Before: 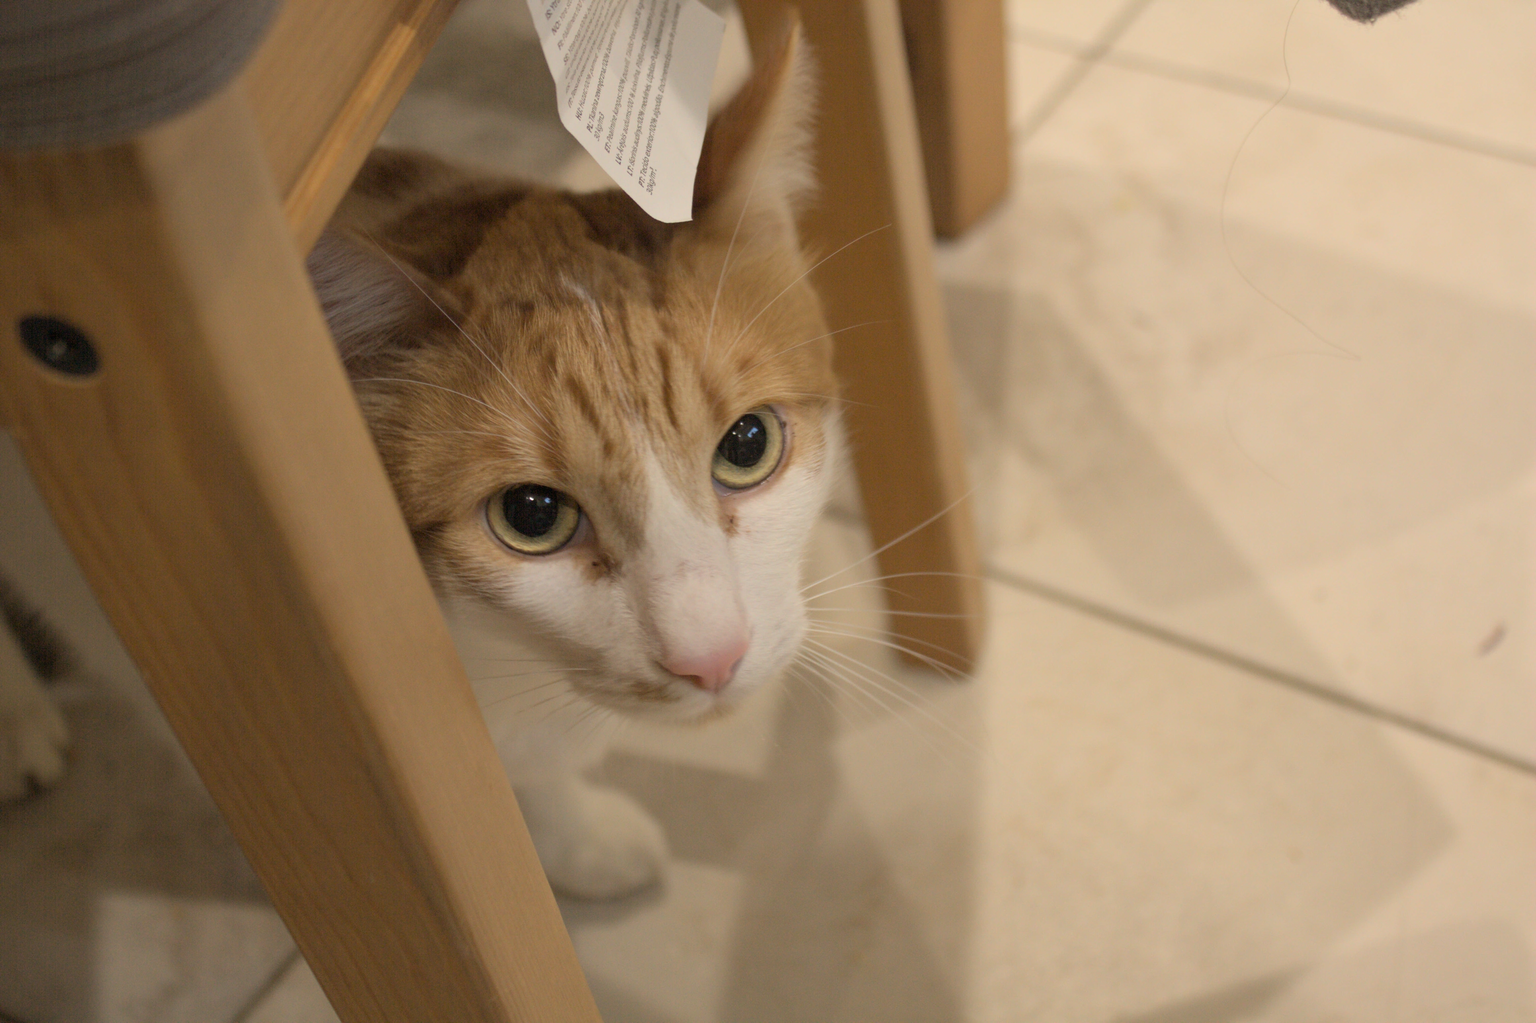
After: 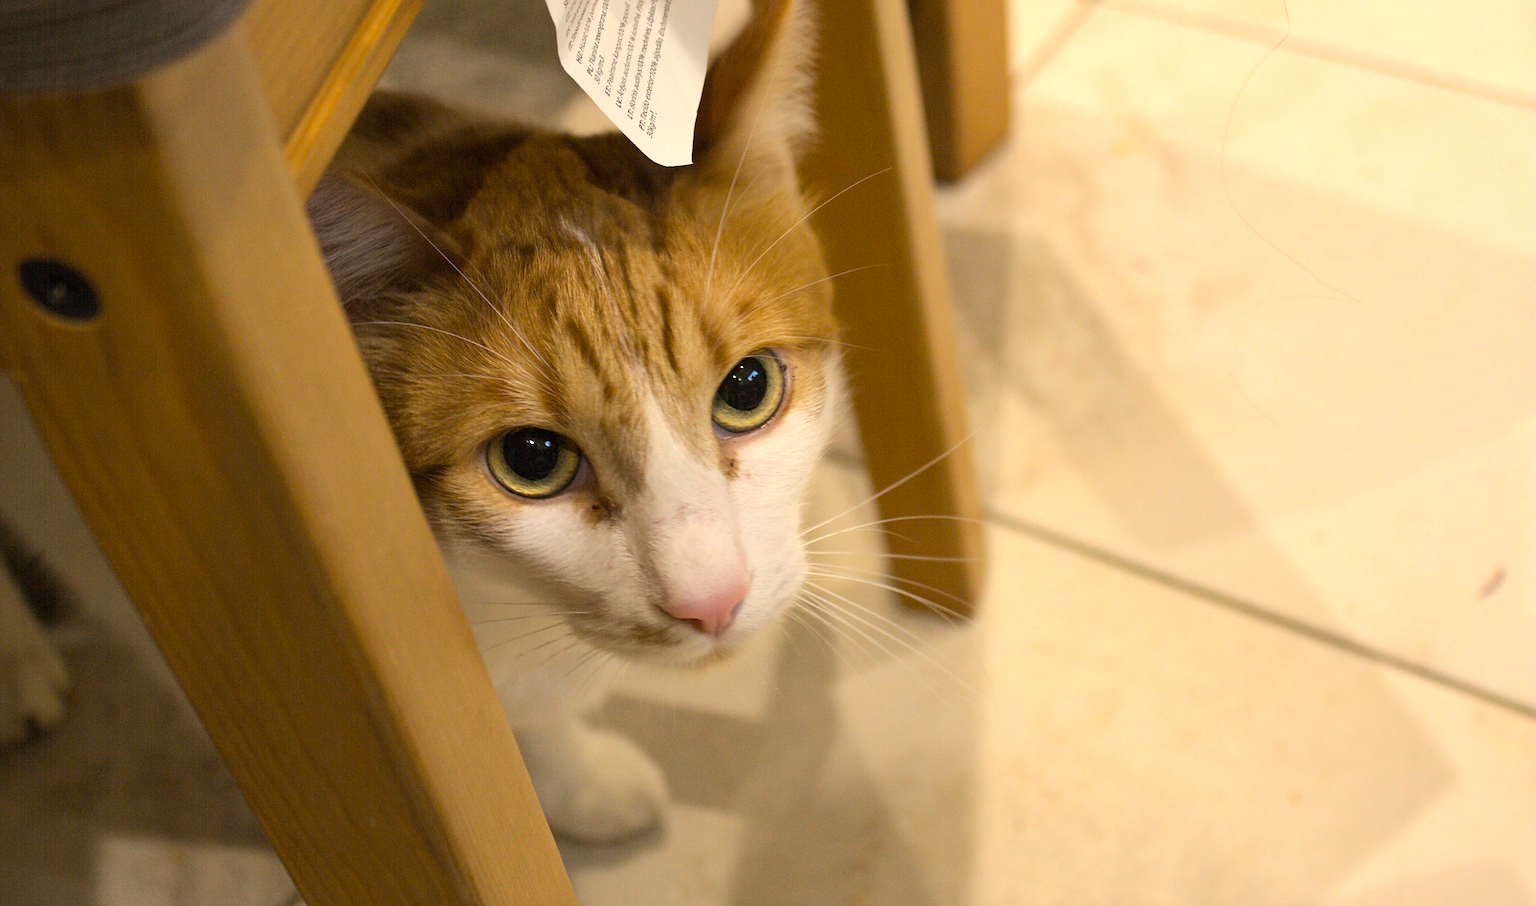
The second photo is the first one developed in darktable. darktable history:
sharpen: on, module defaults
crop and rotate: top 5.574%, bottom 5.824%
color balance rgb: linear chroma grading › global chroma 0.319%, perceptual saturation grading › global saturation 30.044%, global vibrance 20%
tone equalizer: -8 EV -0.717 EV, -7 EV -0.736 EV, -6 EV -0.639 EV, -5 EV -0.386 EV, -3 EV 0.37 EV, -2 EV 0.6 EV, -1 EV 0.692 EV, +0 EV 0.735 EV, edges refinement/feathering 500, mask exposure compensation -1.57 EV, preserve details no
